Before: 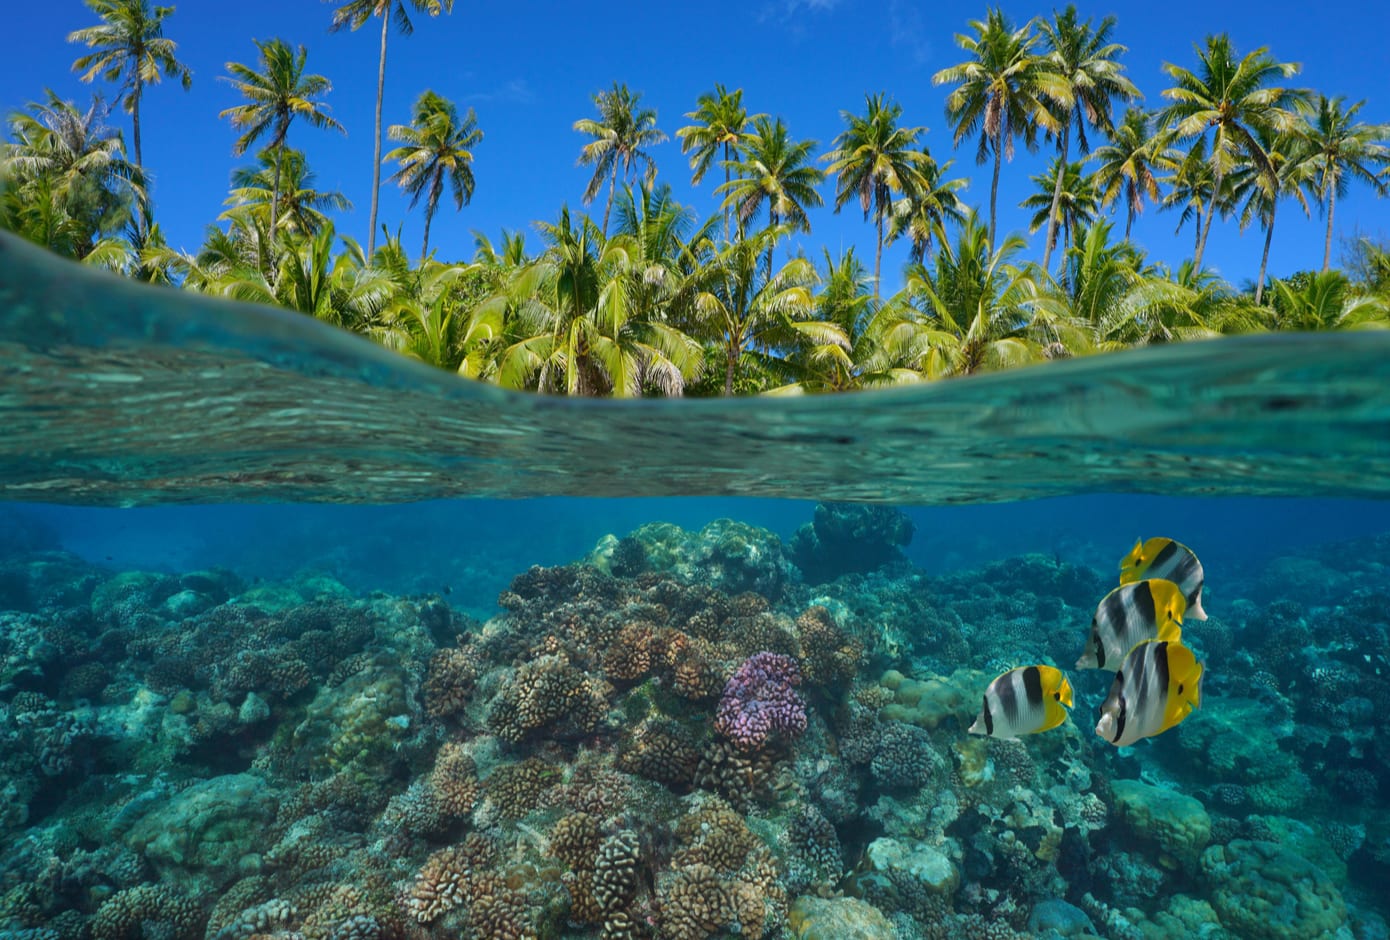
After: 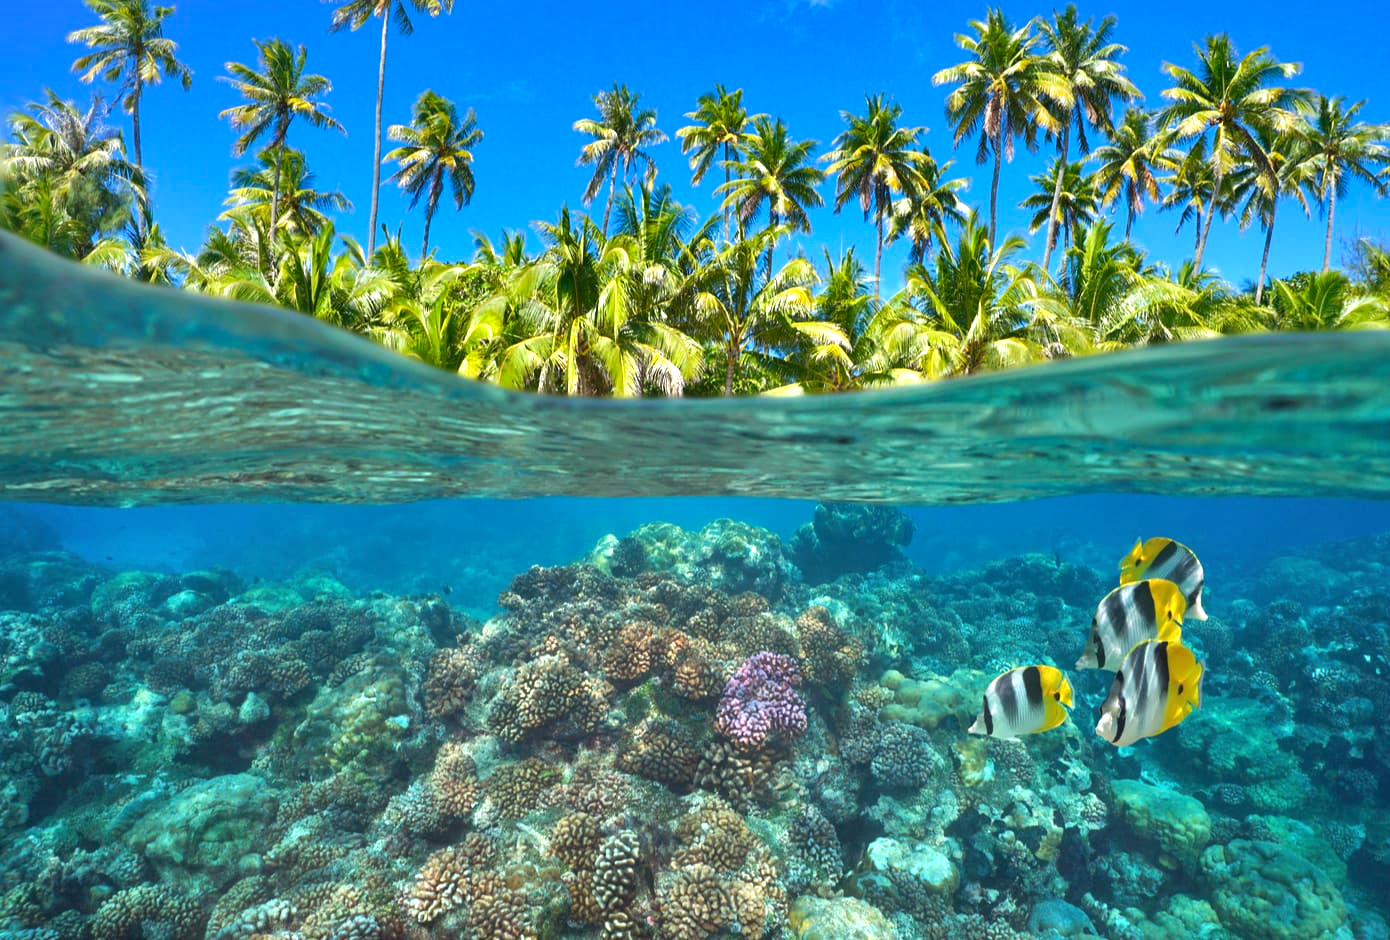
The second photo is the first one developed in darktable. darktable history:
exposure: black level correction 0, exposure 1.096 EV, compensate exposure bias true, compensate highlight preservation false
shadows and highlights: shadows 20.78, highlights -82.83, soften with gaussian
